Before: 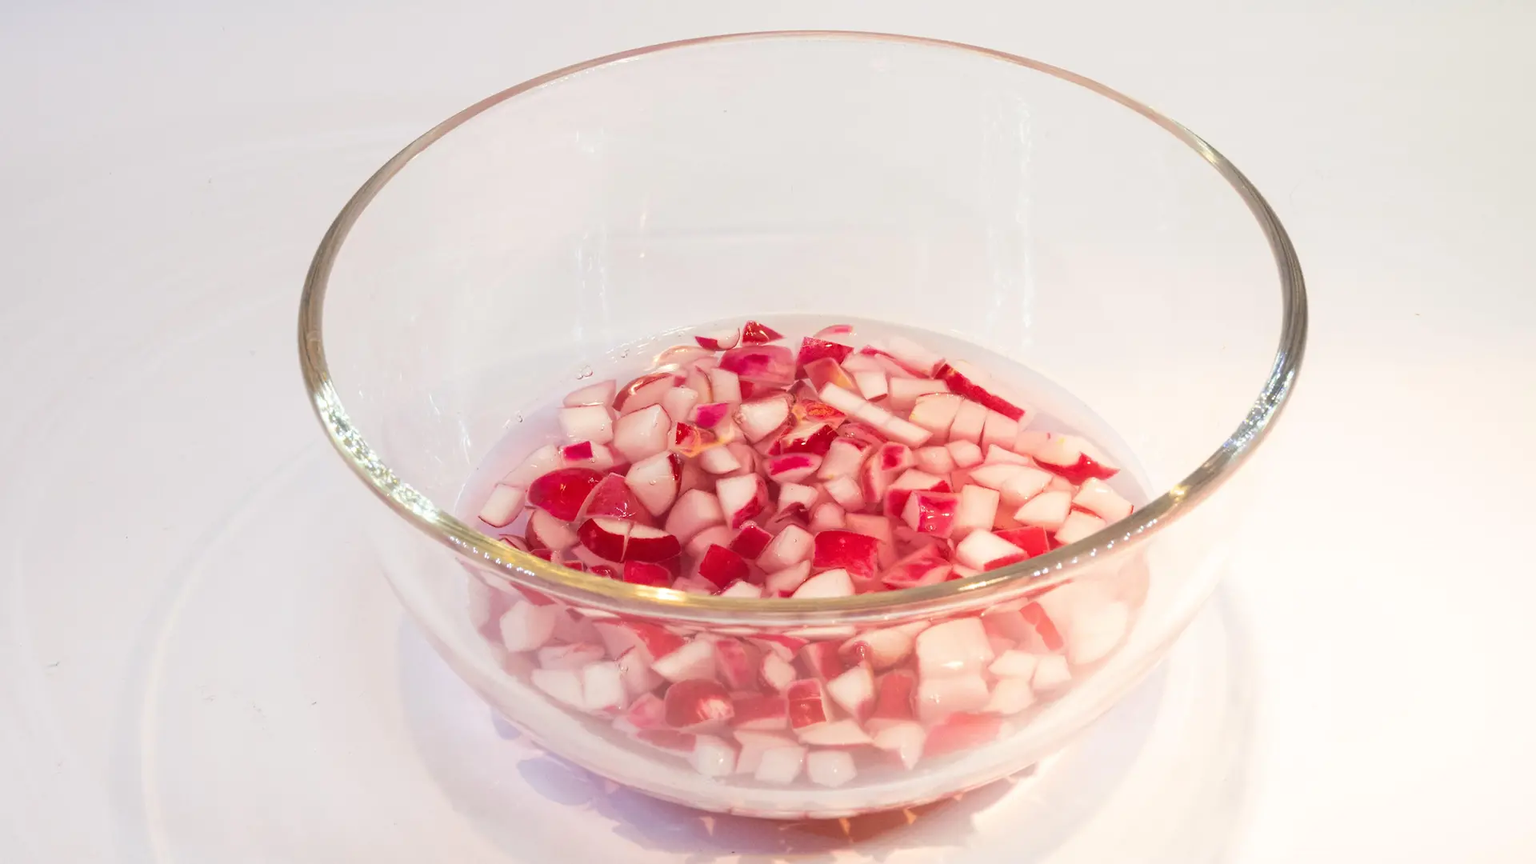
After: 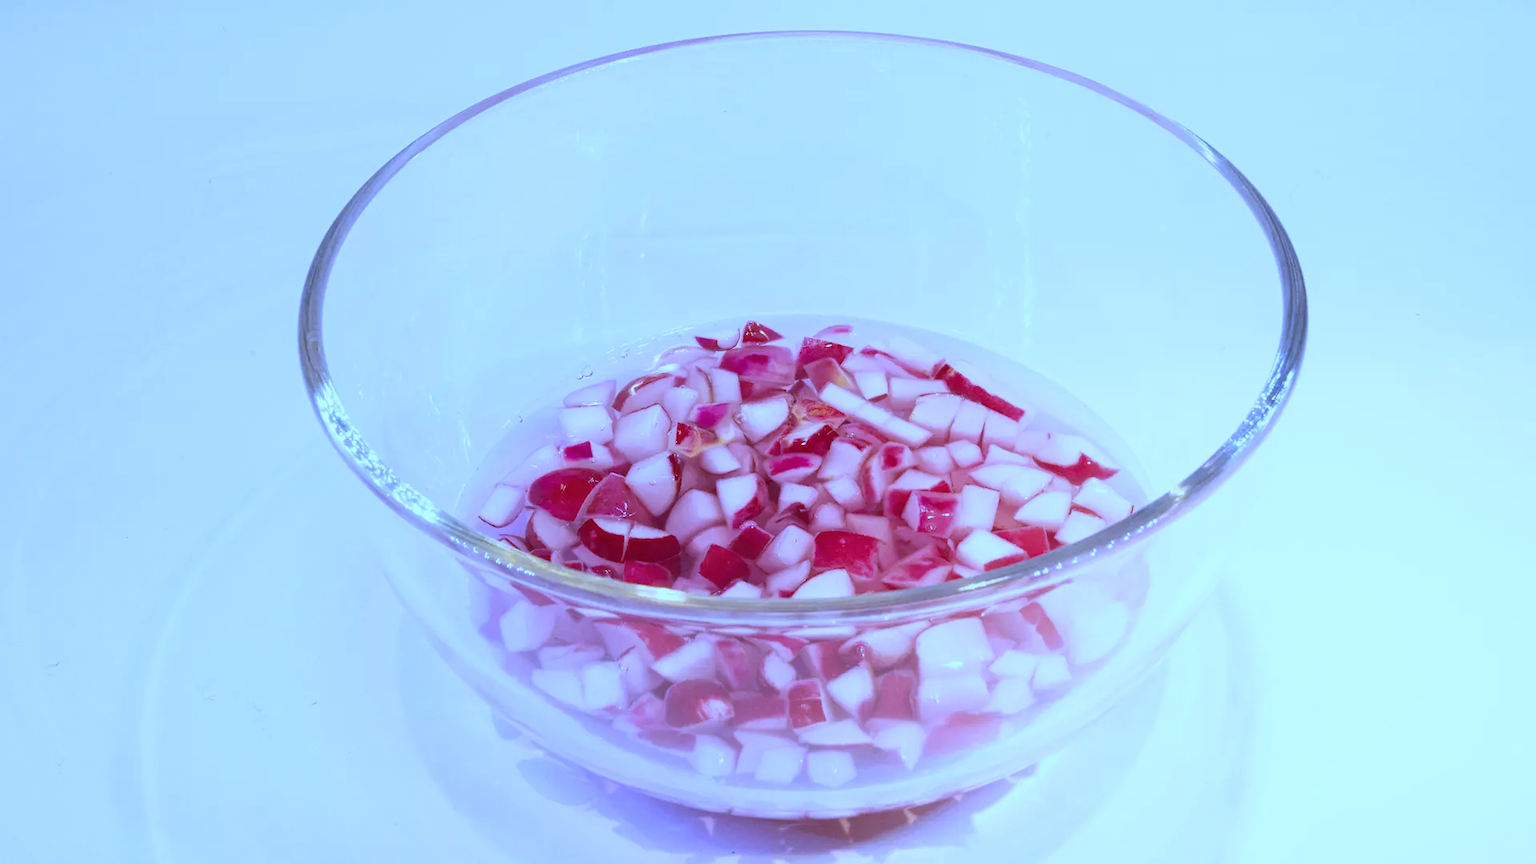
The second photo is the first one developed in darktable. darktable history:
color calibration: illuminant as shot in camera, x 0.358, y 0.373, temperature 4628.91 K
white balance: red 0.766, blue 1.537
